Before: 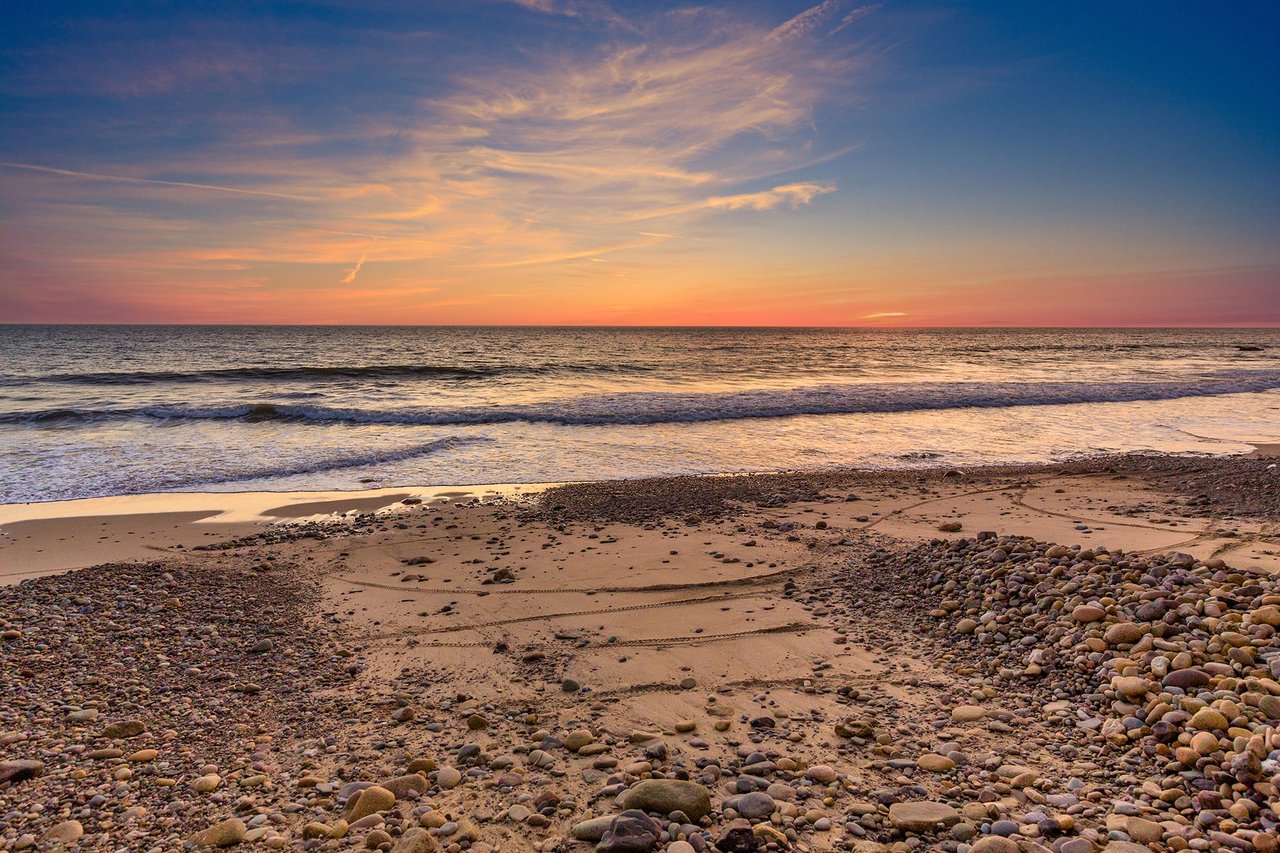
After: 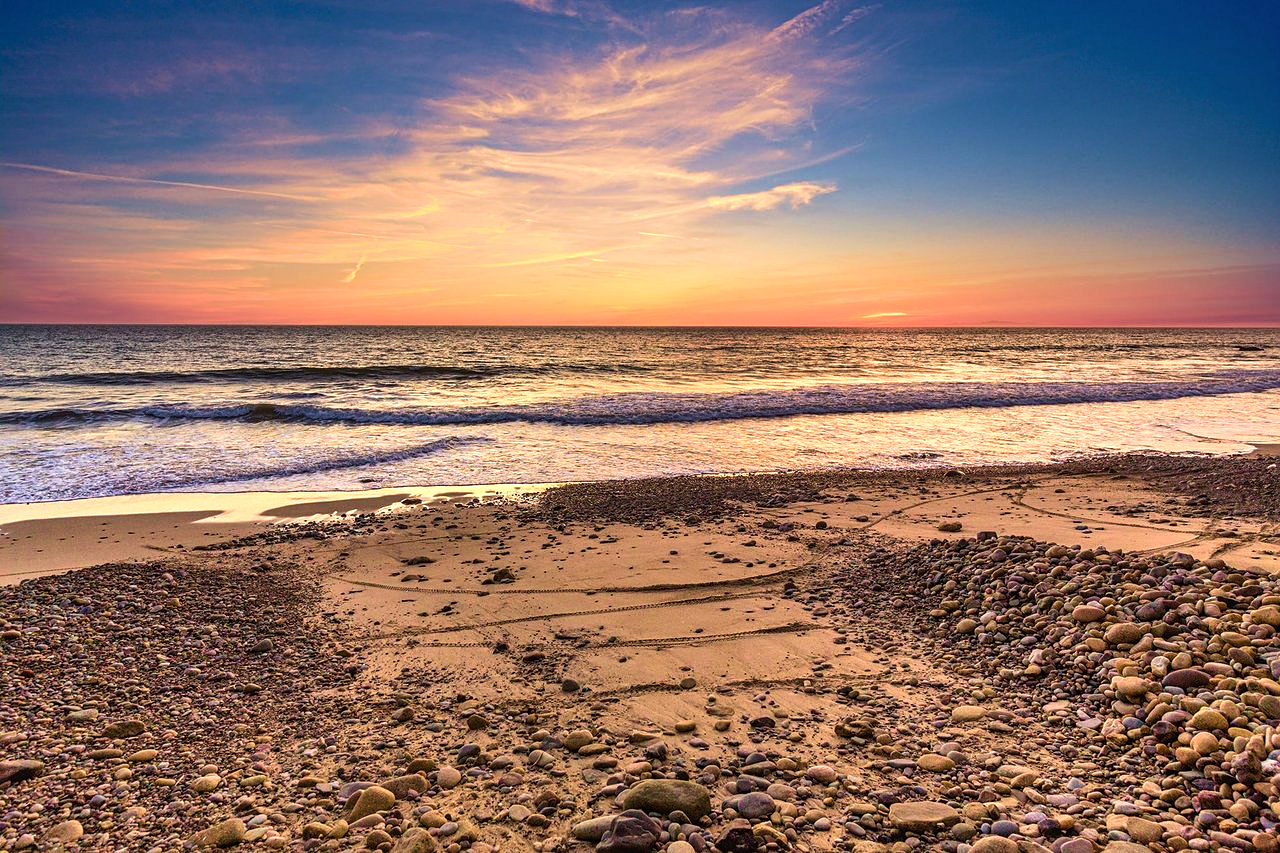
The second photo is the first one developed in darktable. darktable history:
exposure: compensate exposure bias true, compensate highlight preservation false
sharpen: amount 0.211
velvia: strength 45.63%
local contrast: detail 110%
tone equalizer: -8 EV -0.737 EV, -7 EV -0.678 EV, -6 EV -0.597 EV, -5 EV -0.387 EV, -3 EV 0.391 EV, -2 EV 0.6 EV, -1 EV 0.681 EV, +0 EV 0.75 EV, edges refinement/feathering 500, mask exposure compensation -1.57 EV, preserve details no
